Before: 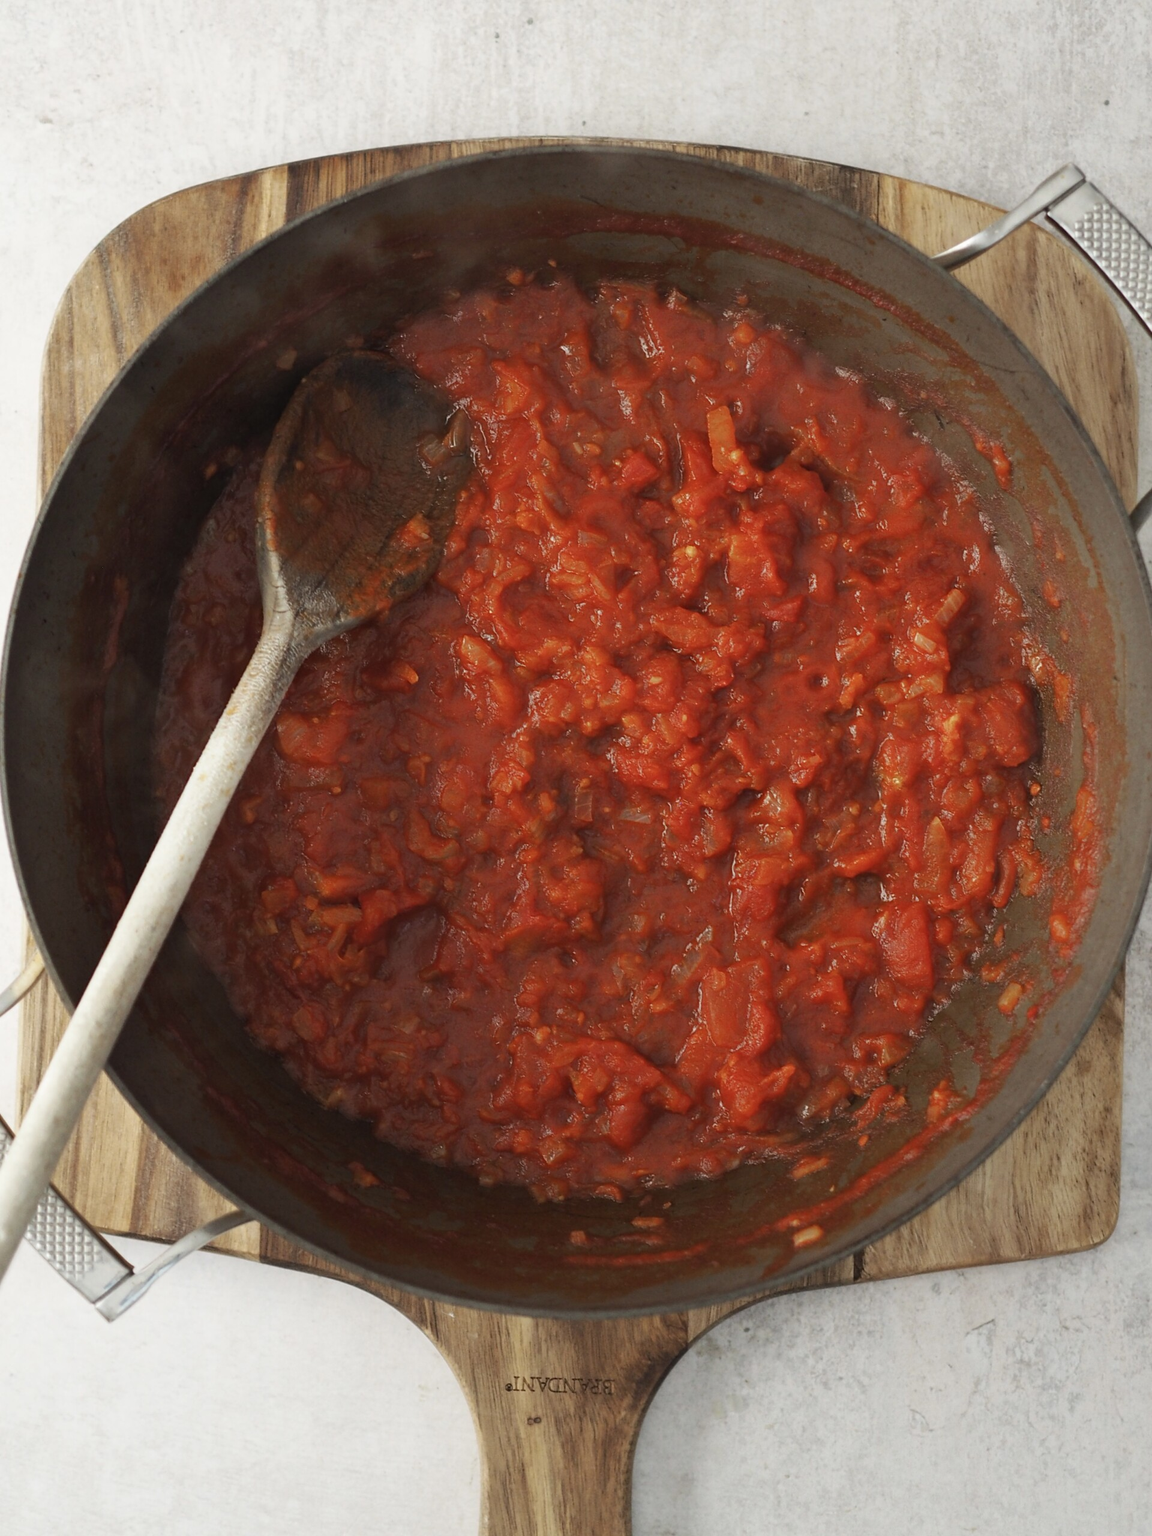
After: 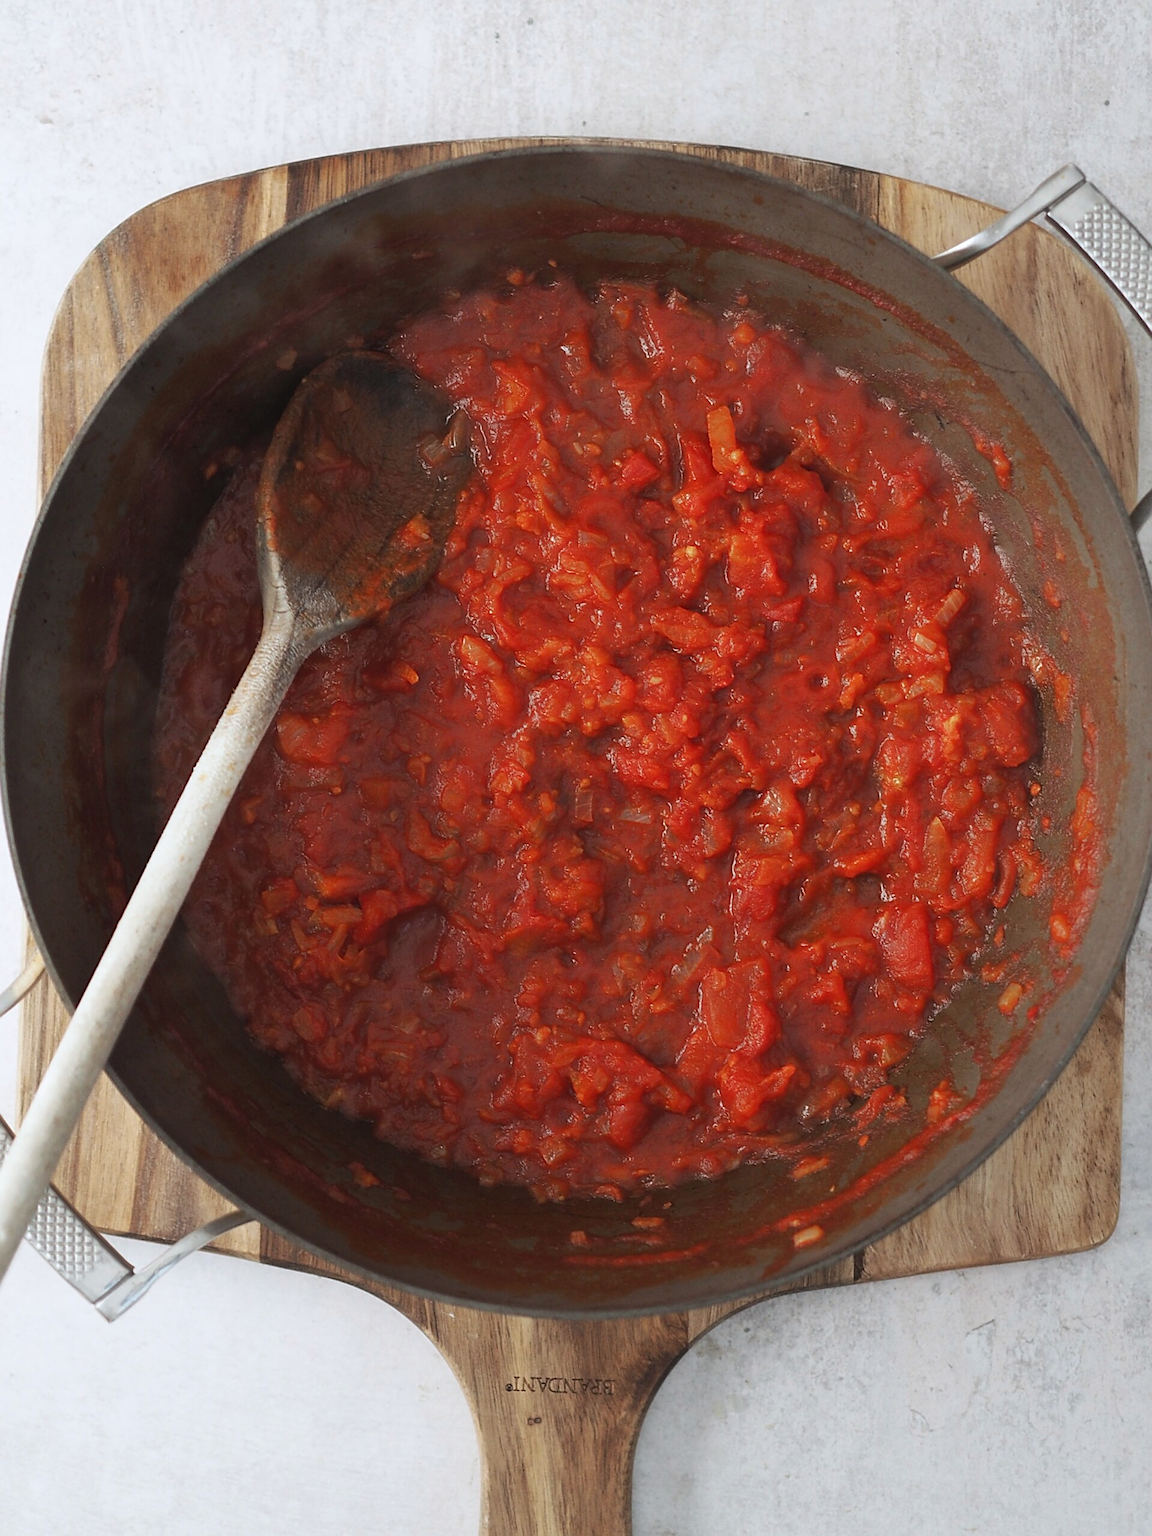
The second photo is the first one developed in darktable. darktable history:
sharpen: on, module defaults
haze removal: strength -0.1, adaptive false
color correction: highlights a* -0.137, highlights b* -5.91, shadows a* -0.137, shadows b* -0.137
